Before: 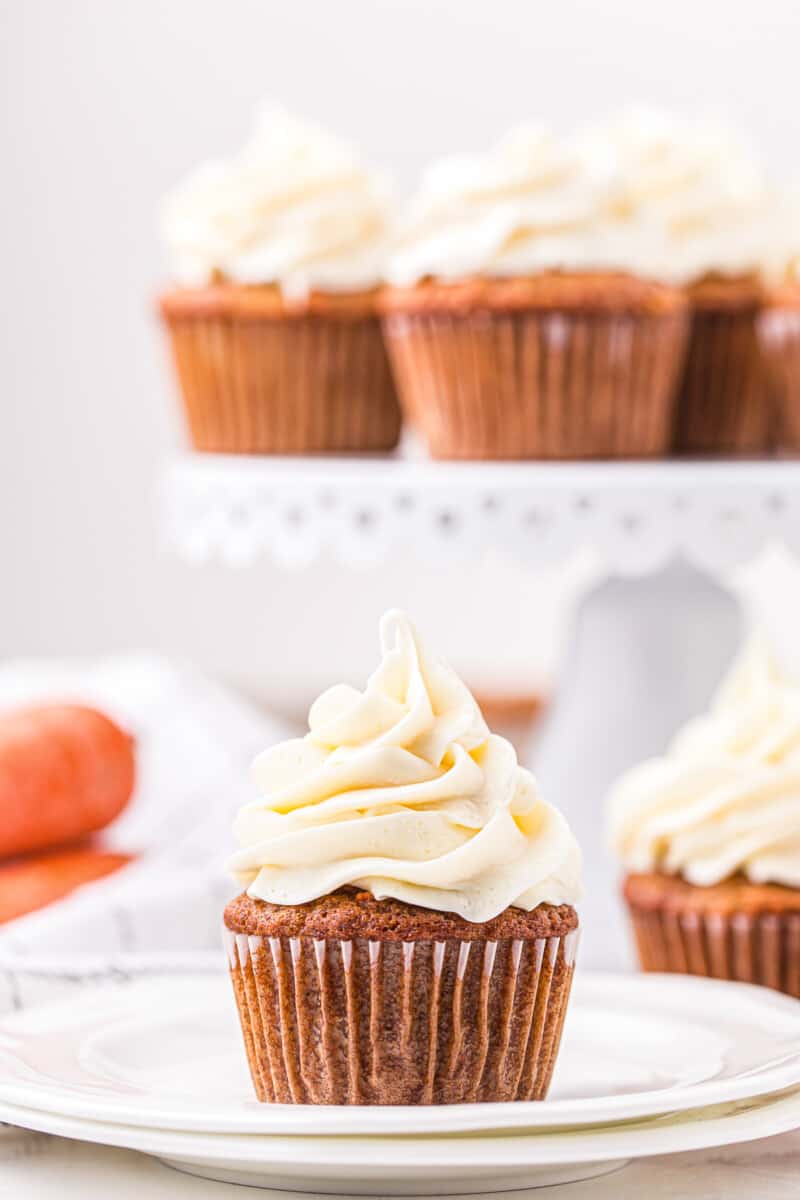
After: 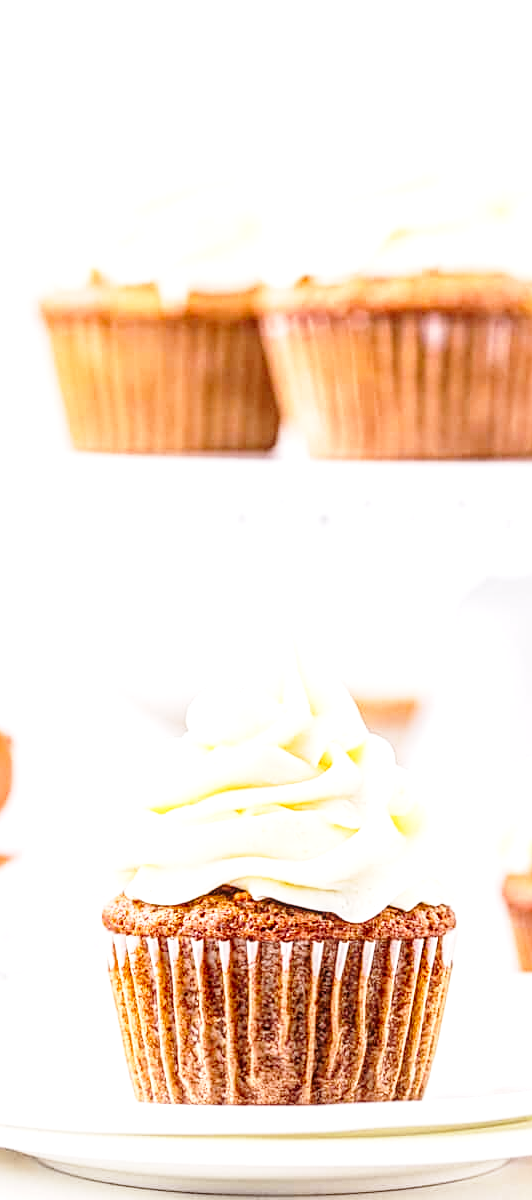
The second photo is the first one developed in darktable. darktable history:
sharpen: on, module defaults
local contrast: on, module defaults
crop and rotate: left 15.346%, right 18.03%
tone equalizer: -8 EV -0.427 EV, -7 EV -0.421 EV, -6 EV -0.327 EV, -5 EV -0.214 EV, -3 EV 0.203 EV, -2 EV 0.319 EV, -1 EV 0.388 EV, +0 EV 0.4 EV
base curve: curves: ch0 [(0, 0) (0.028, 0.03) (0.121, 0.232) (0.46, 0.748) (0.859, 0.968) (1, 1)], preserve colors none
